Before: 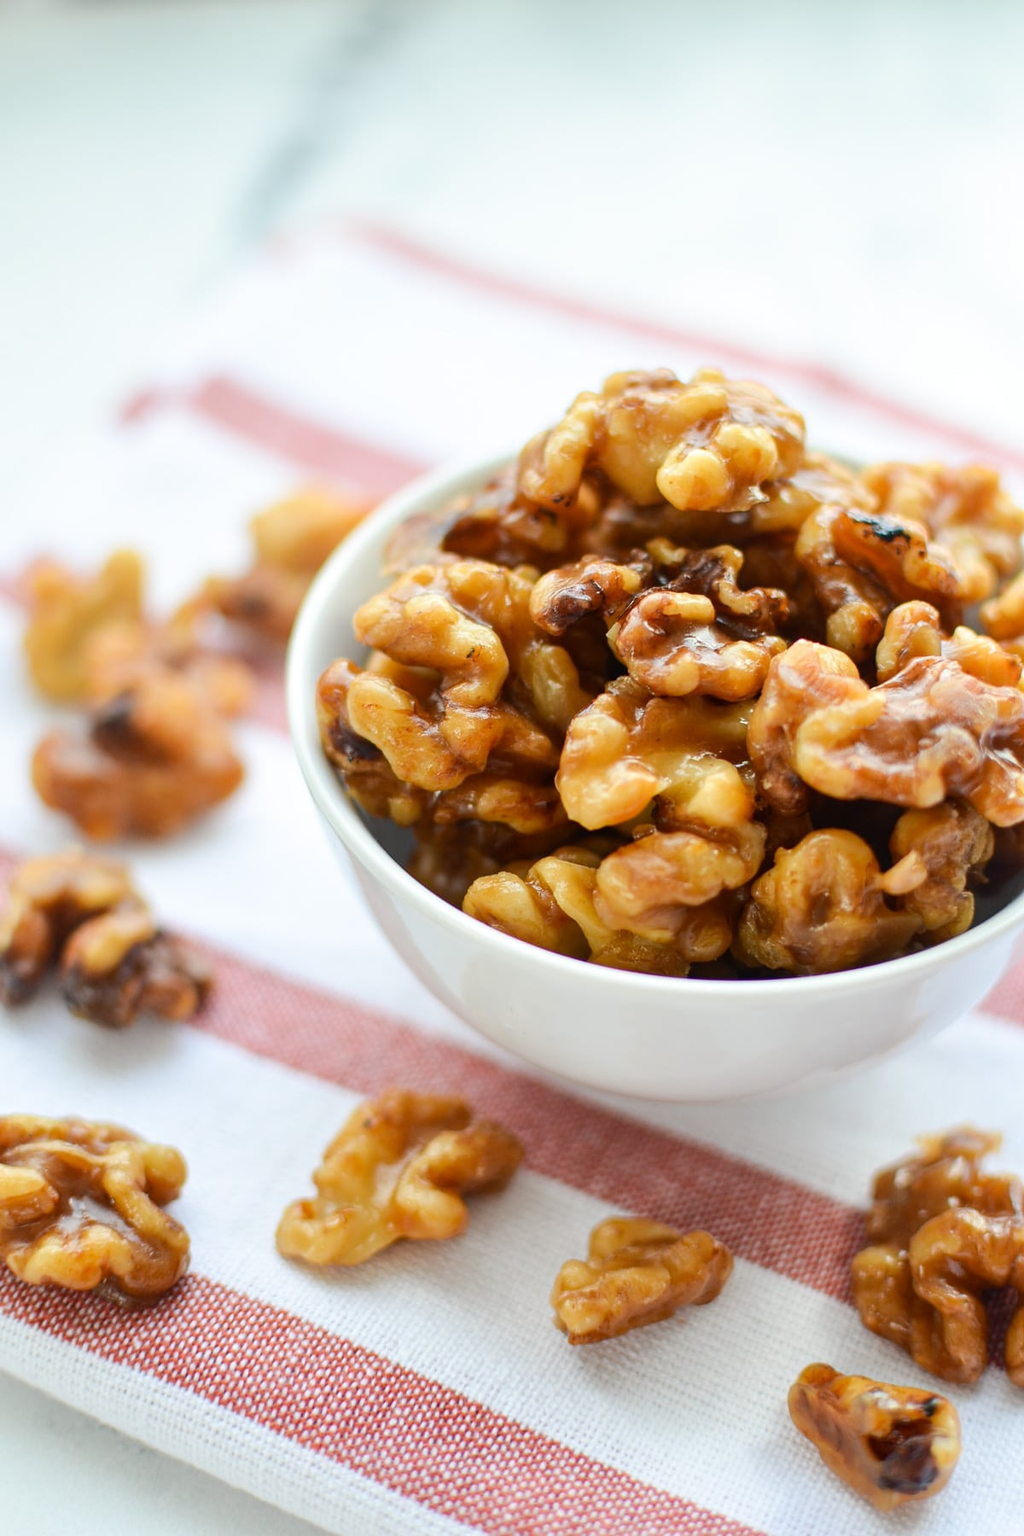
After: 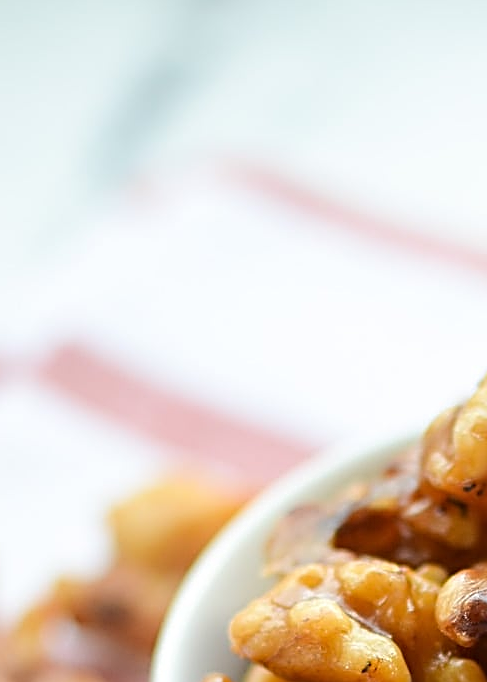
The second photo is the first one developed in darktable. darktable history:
crop: left 15.452%, top 5.459%, right 43.956%, bottom 56.62%
sharpen: radius 2.817, amount 0.715
